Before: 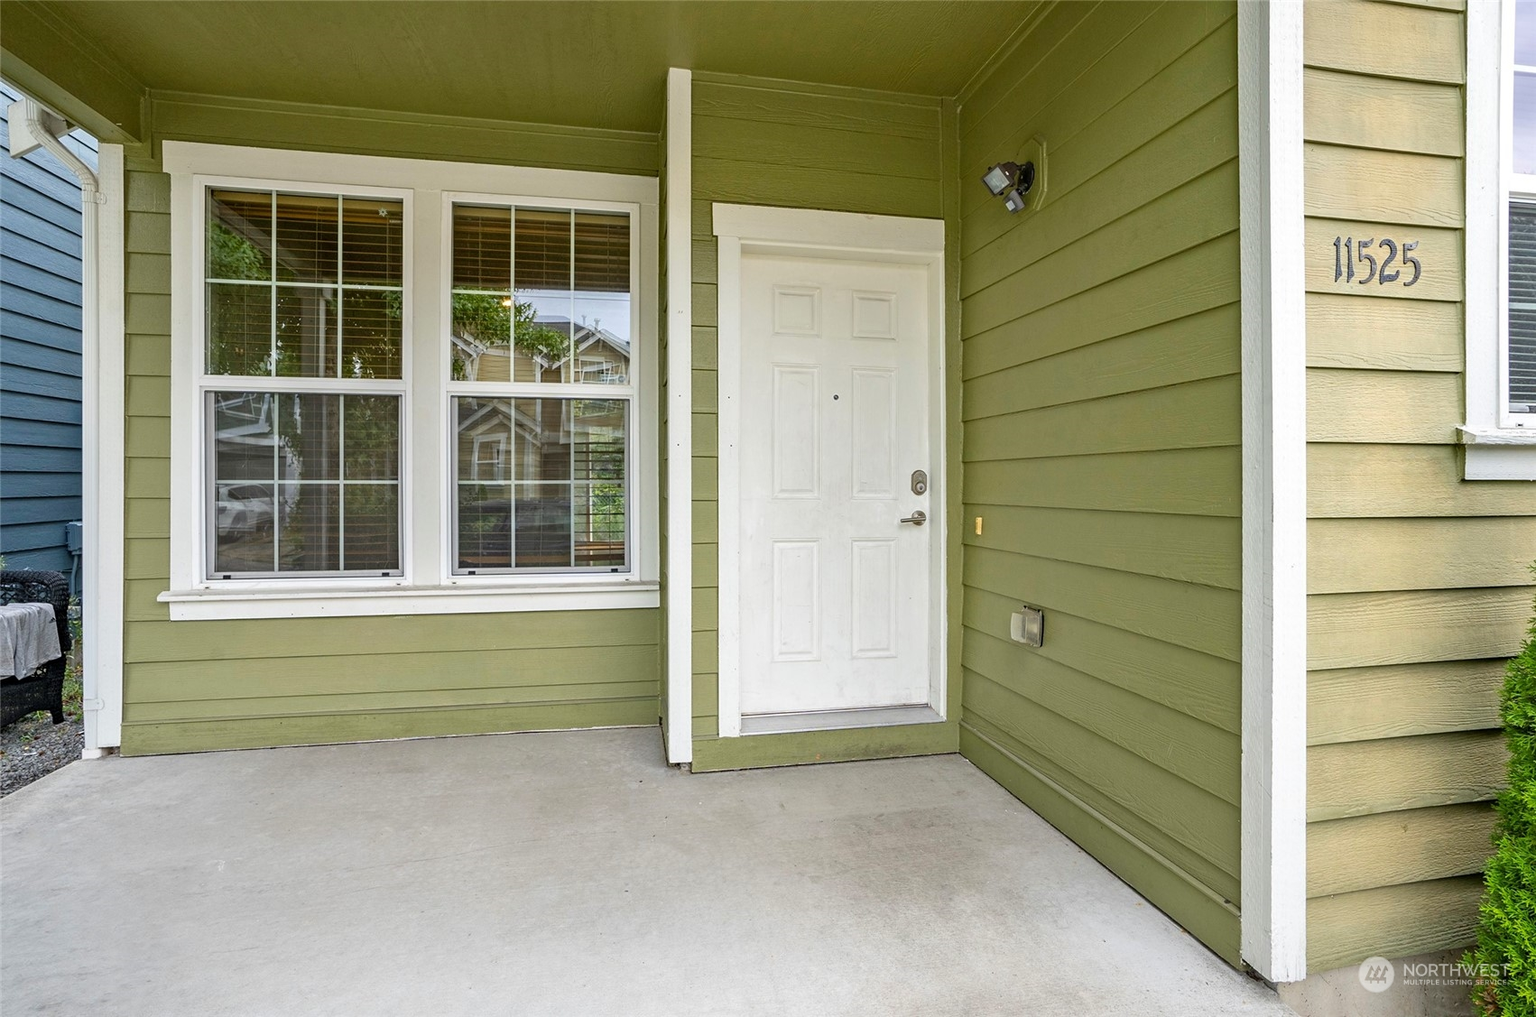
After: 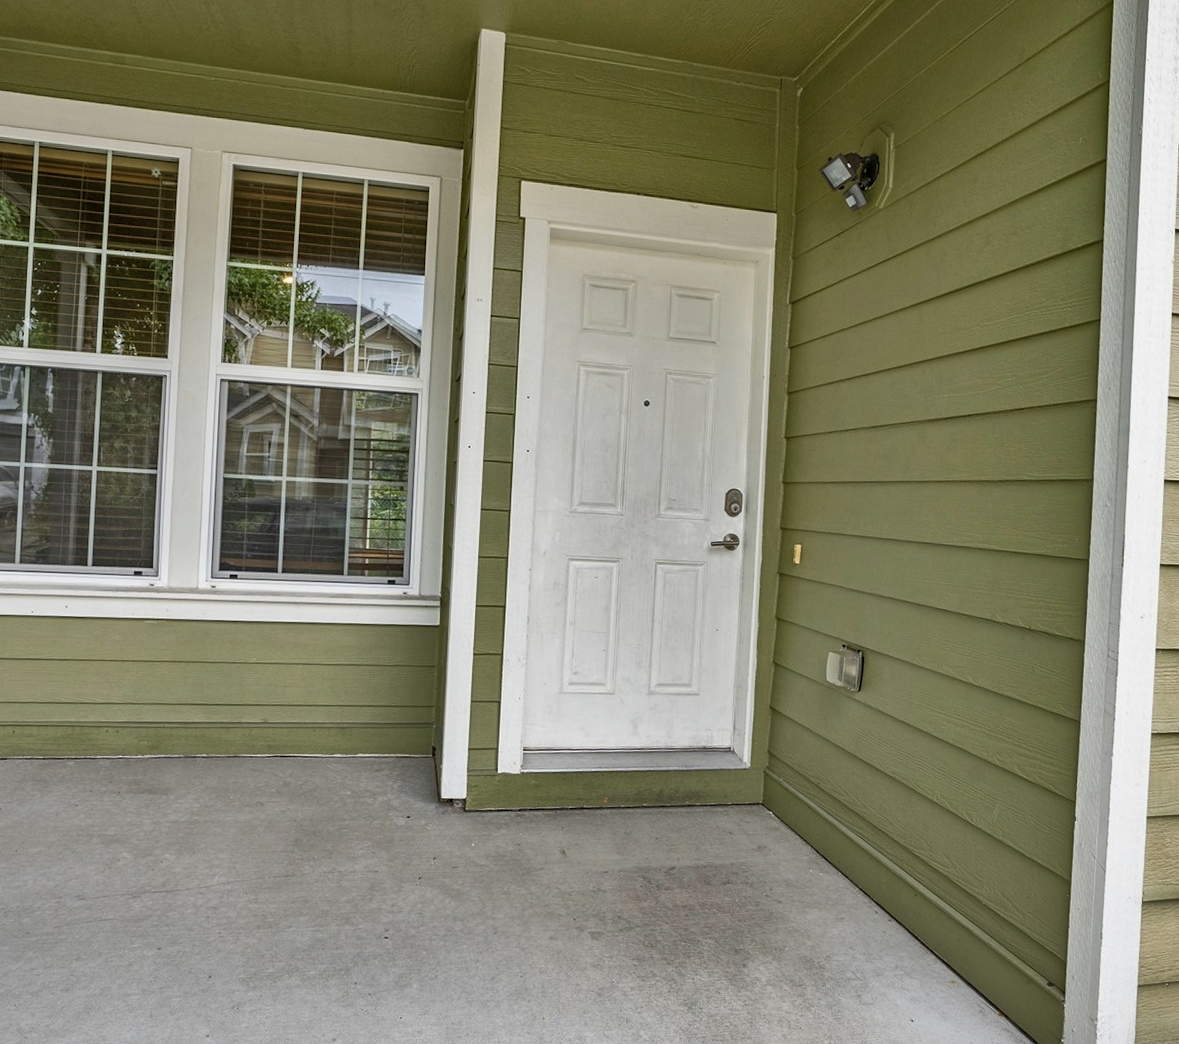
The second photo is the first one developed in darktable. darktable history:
local contrast: mode bilateral grid, contrast 10, coarseness 24, detail 115%, midtone range 0.2
contrast brightness saturation: contrast 0.058, brightness -0.01, saturation -0.231
crop and rotate: angle -3°, left 14.228%, top 0.038%, right 11.05%, bottom 0.056%
shadows and highlights: white point adjustment -3.52, highlights -63.39, soften with gaussian
